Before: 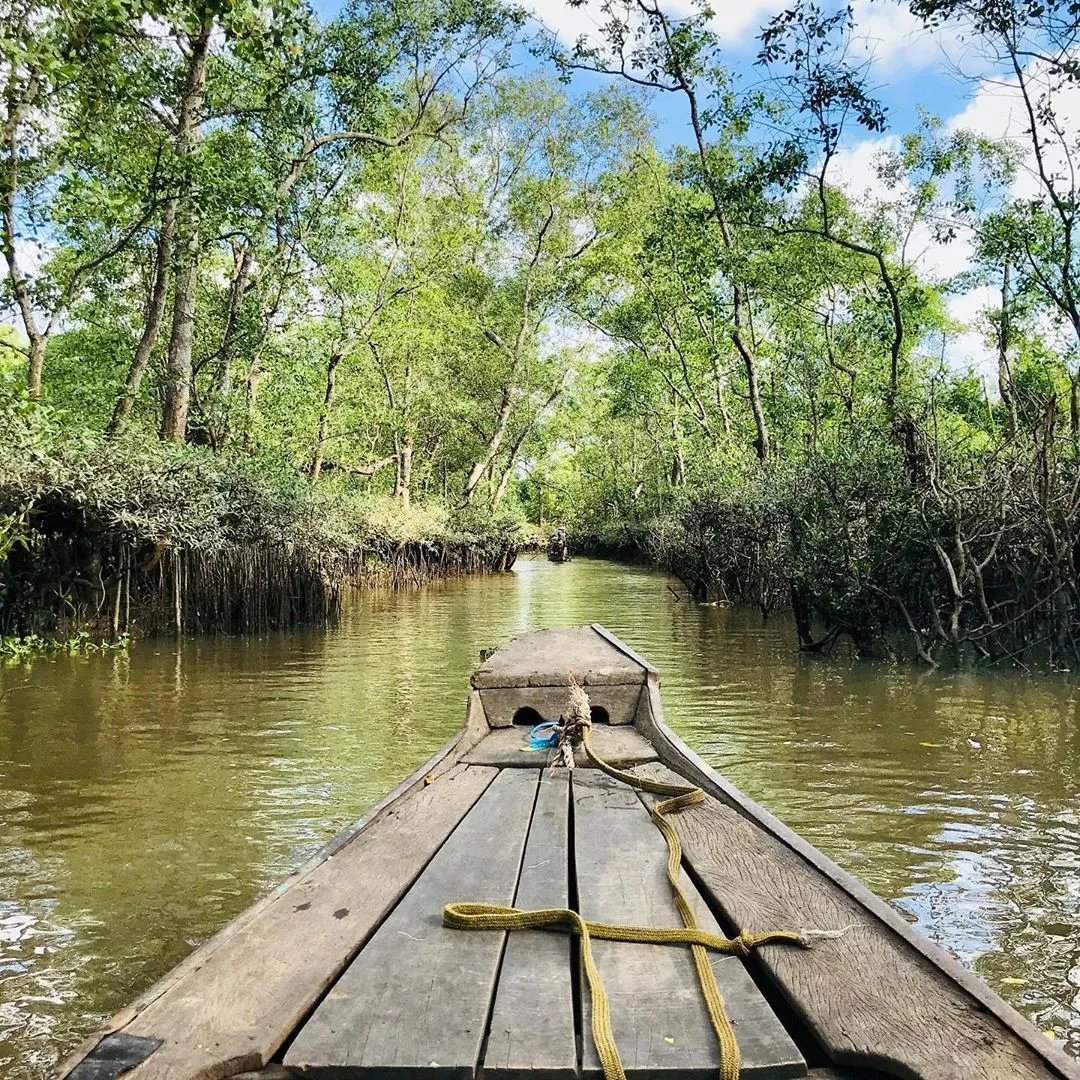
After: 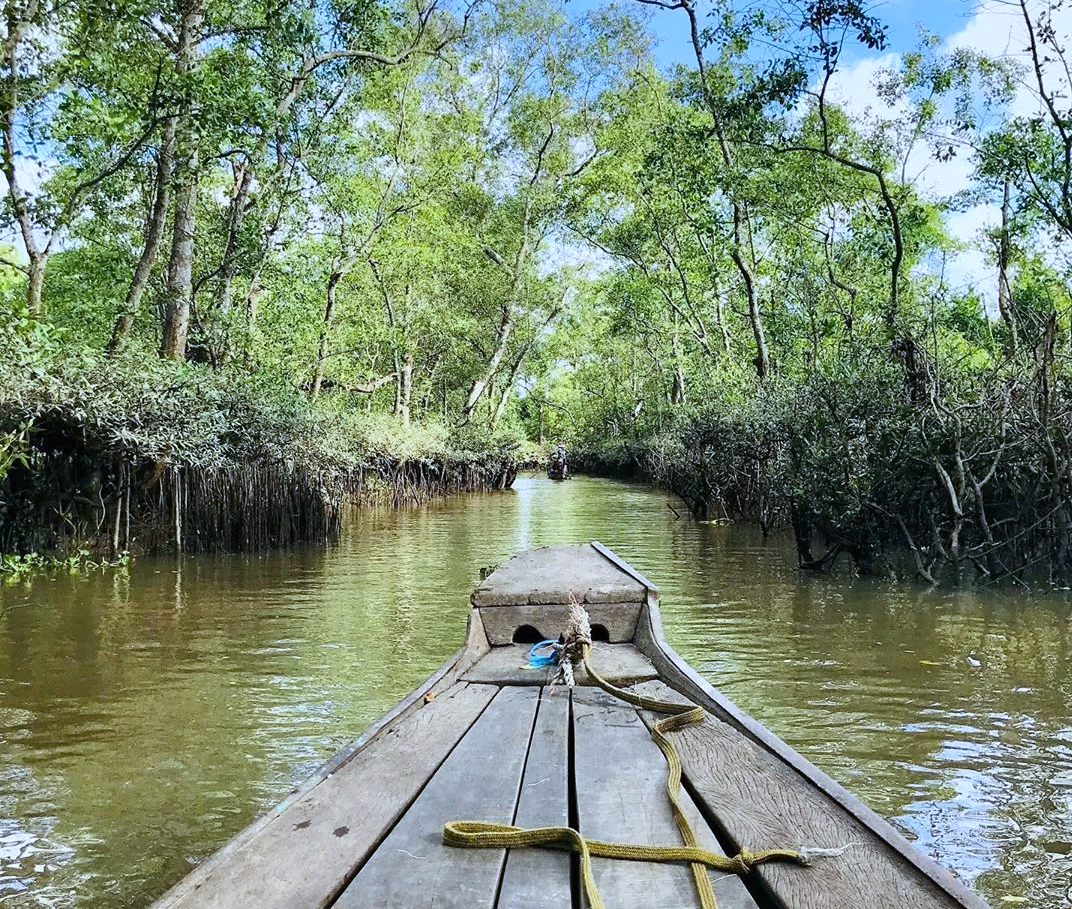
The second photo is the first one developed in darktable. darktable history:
crop: top 7.625%, bottom 8.027%
white balance: red 0.926, green 1.003, blue 1.133
